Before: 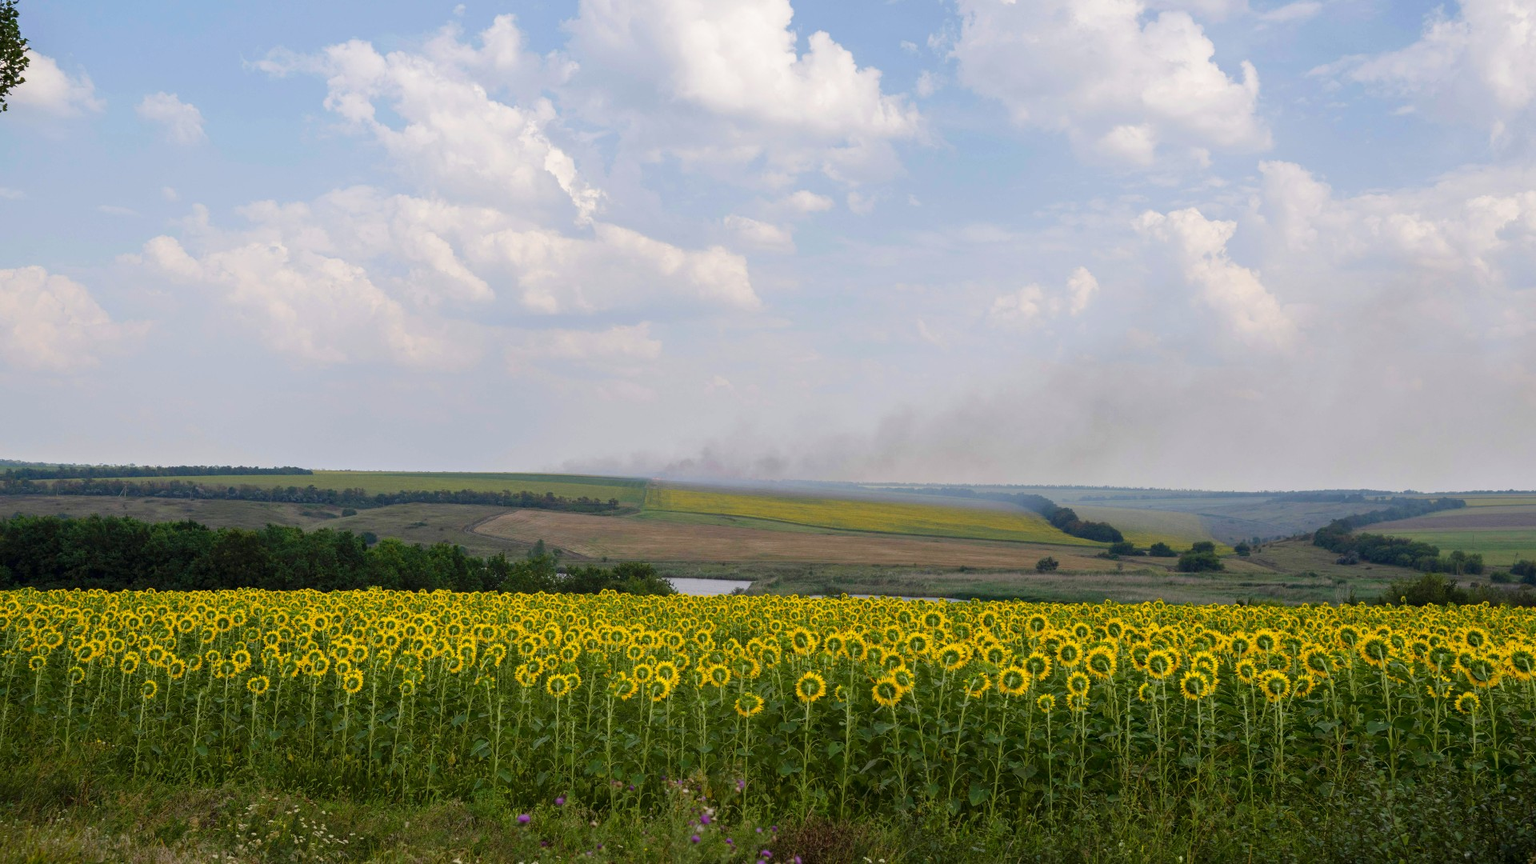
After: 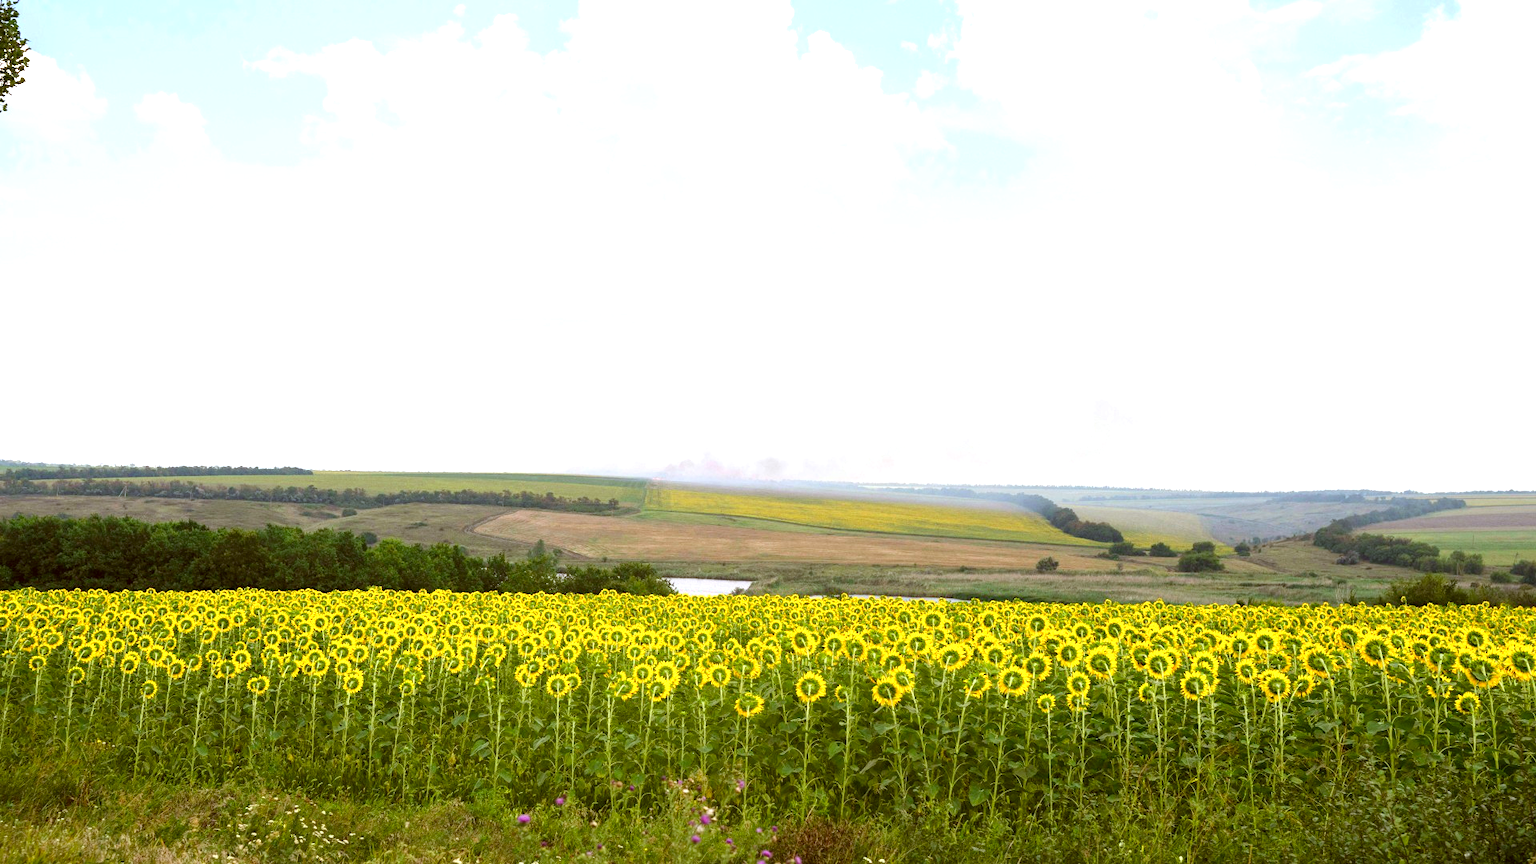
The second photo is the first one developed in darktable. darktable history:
exposure: exposure 1.258 EV, compensate exposure bias true, compensate highlight preservation false
color correction: highlights a* -0.483, highlights b* 0.165, shadows a* 4.29, shadows b* 20.65
